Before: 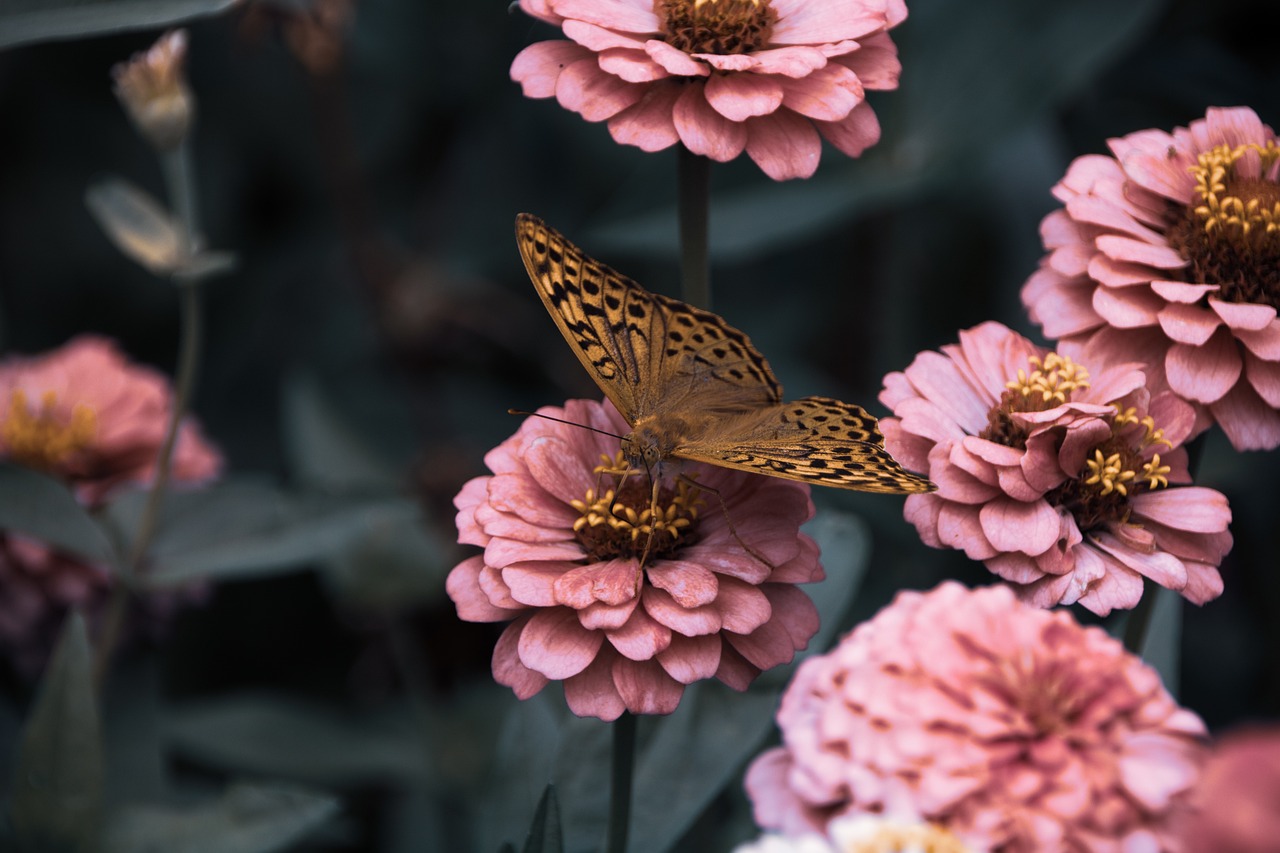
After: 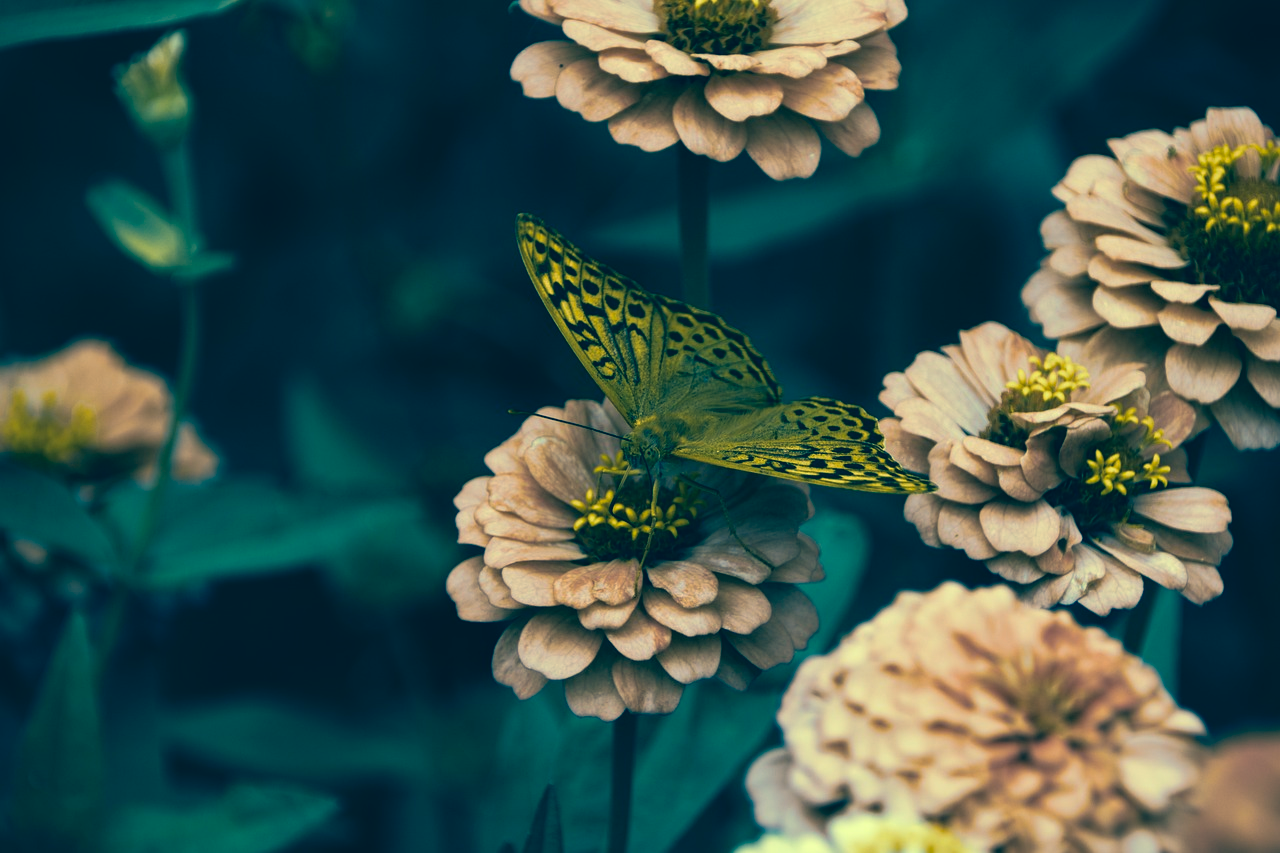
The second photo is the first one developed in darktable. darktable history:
color correction: highlights a* -15.83, highlights b* 39.72, shadows a* -39.85, shadows b* -26.14
contrast equalizer: y [[0.6 ×6], [0.55 ×6], [0 ×6], [0 ×6], [0 ×6]], mix 0.167
